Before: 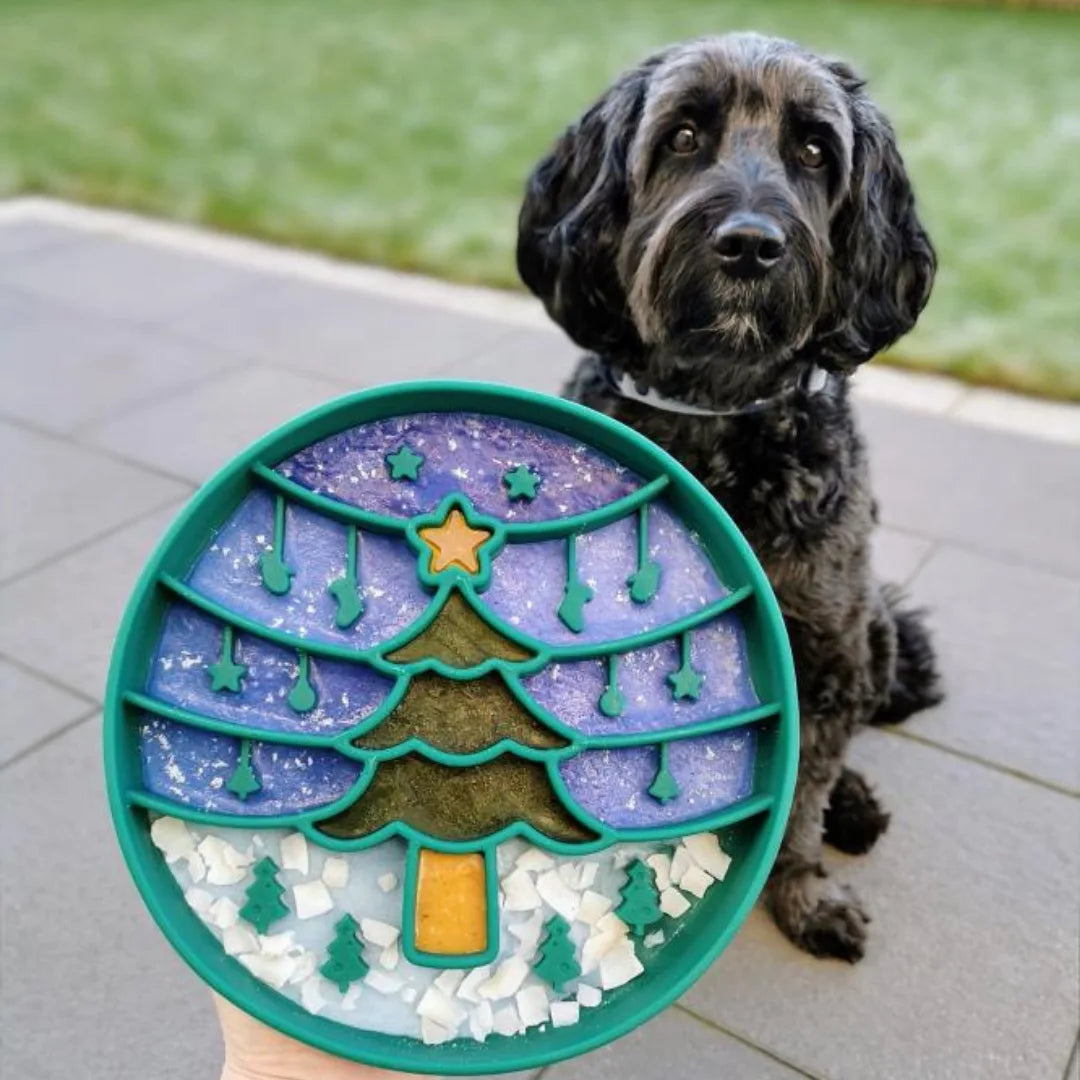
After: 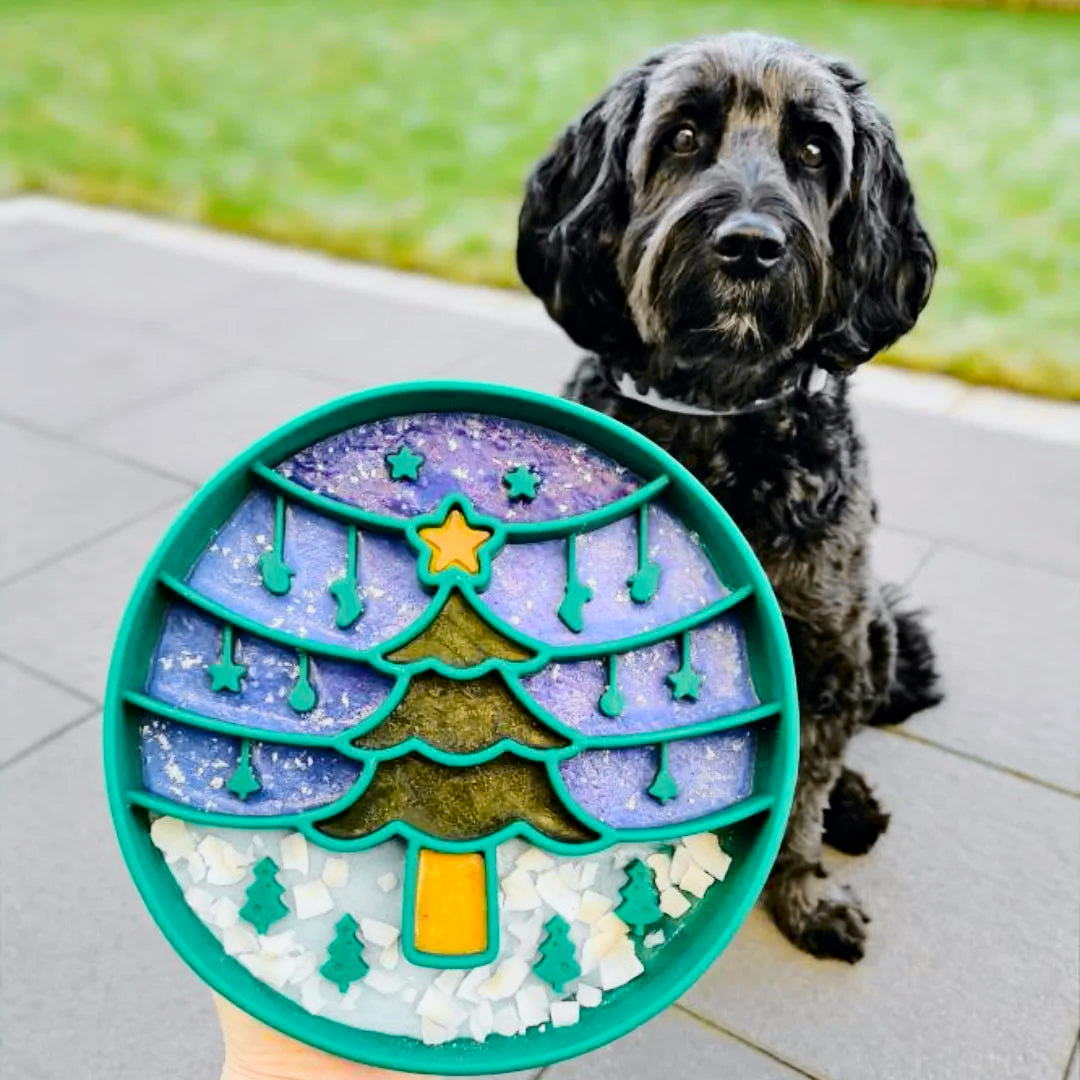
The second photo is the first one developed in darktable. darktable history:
haze removal: compatibility mode true, adaptive false
tone curve: curves: ch0 [(0, 0) (0.11, 0.081) (0.256, 0.259) (0.398, 0.475) (0.498, 0.611) (0.65, 0.757) (0.835, 0.883) (1, 0.961)]; ch1 [(0, 0) (0.346, 0.307) (0.408, 0.369) (0.453, 0.457) (0.482, 0.479) (0.502, 0.498) (0.521, 0.51) (0.553, 0.554) (0.618, 0.65) (0.693, 0.727) (1, 1)]; ch2 [(0, 0) (0.358, 0.362) (0.434, 0.46) (0.485, 0.494) (0.5, 0.494) (0.511, 0.508) (0.537, 0.55) (0.579, 0.599) (0.621, 0.693) (1, 1)], color space Lab, independent channels, preserve colors none
